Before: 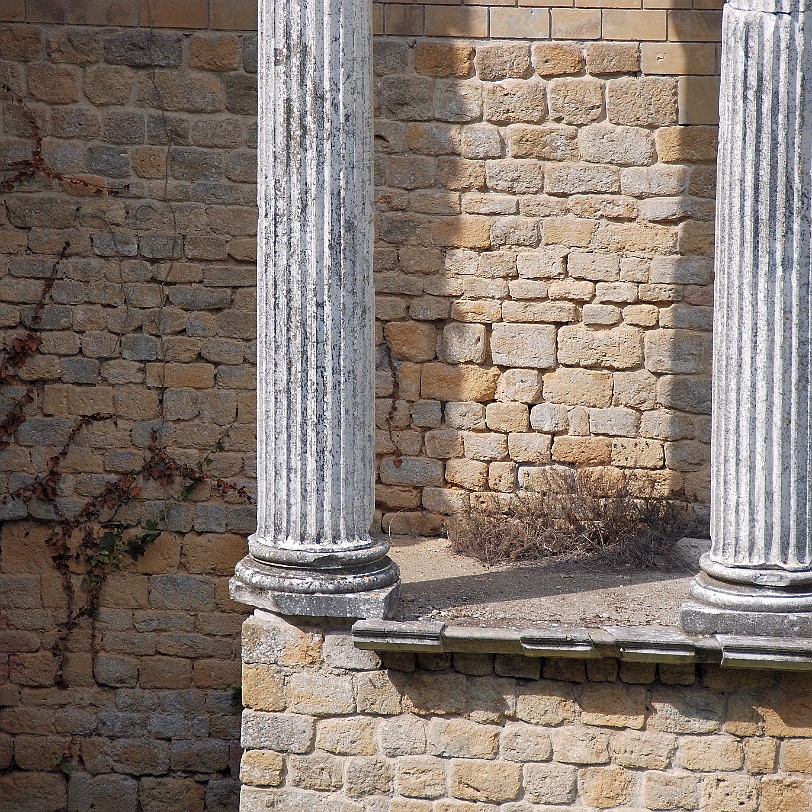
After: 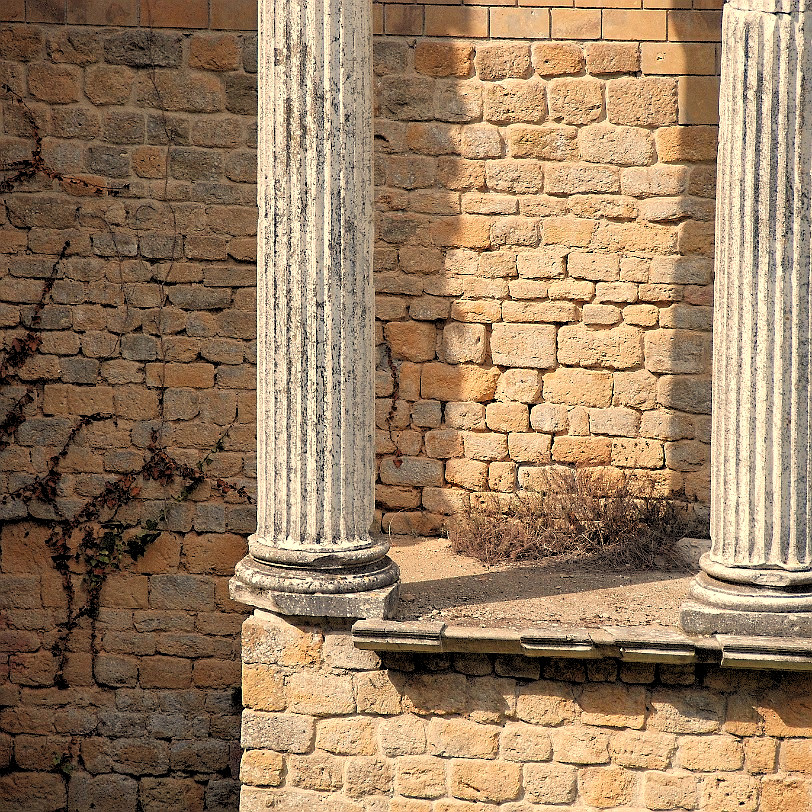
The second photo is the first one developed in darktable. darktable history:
haze removal: compatibility mode true, adaptive false
white balance: red 1.123, blue 0.83
rgb levels: levels [[0.013, 0.434, 0.89], [0, 0.5, 1], [0, 0.5, 1]]
